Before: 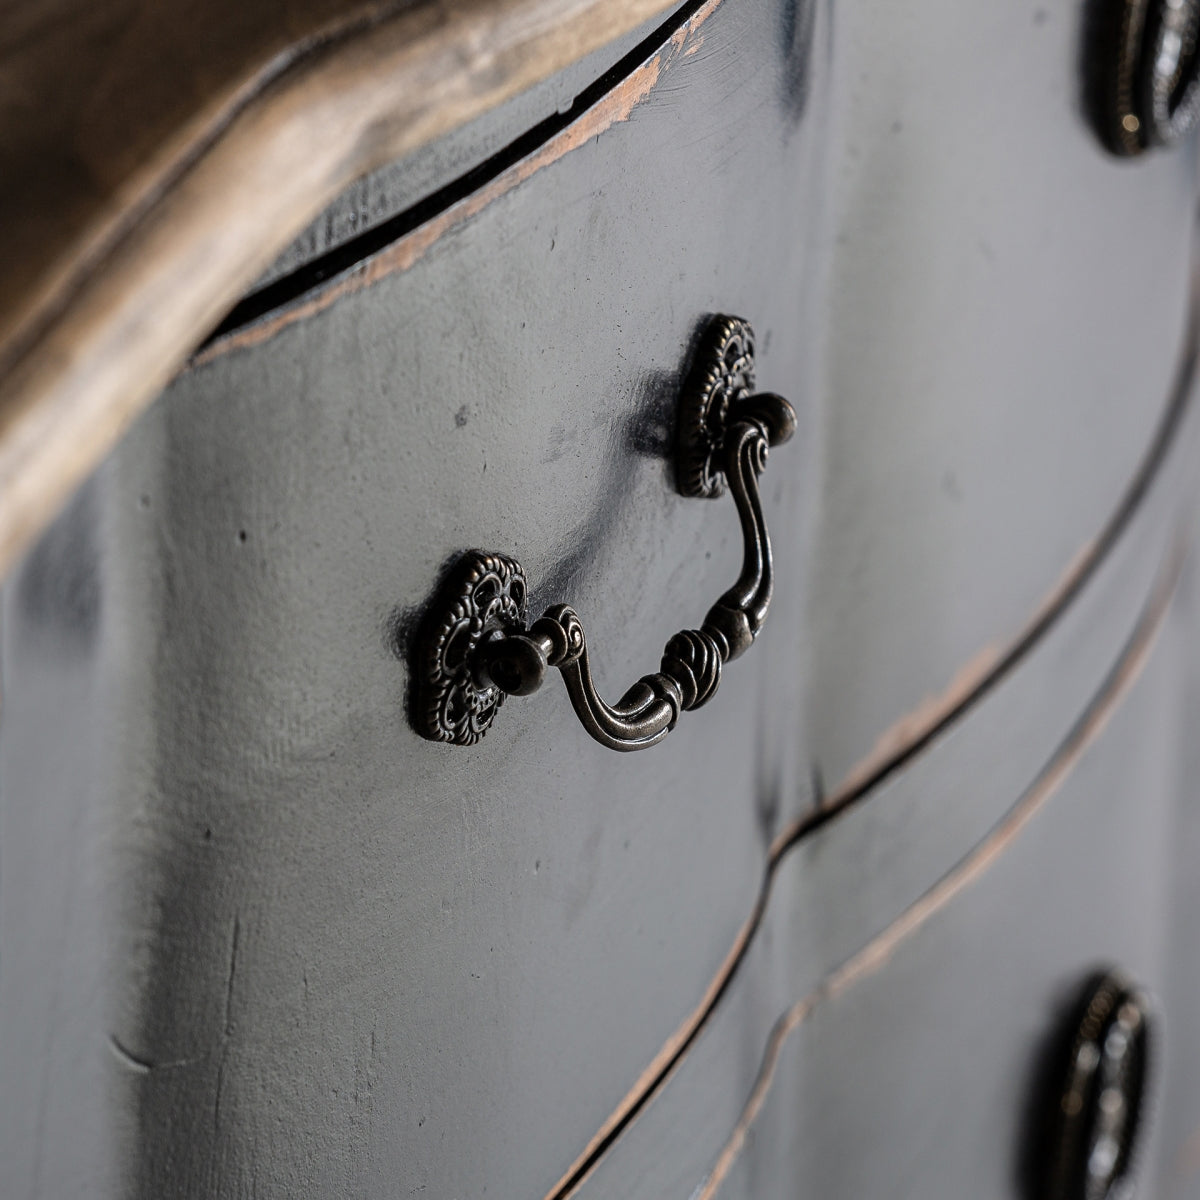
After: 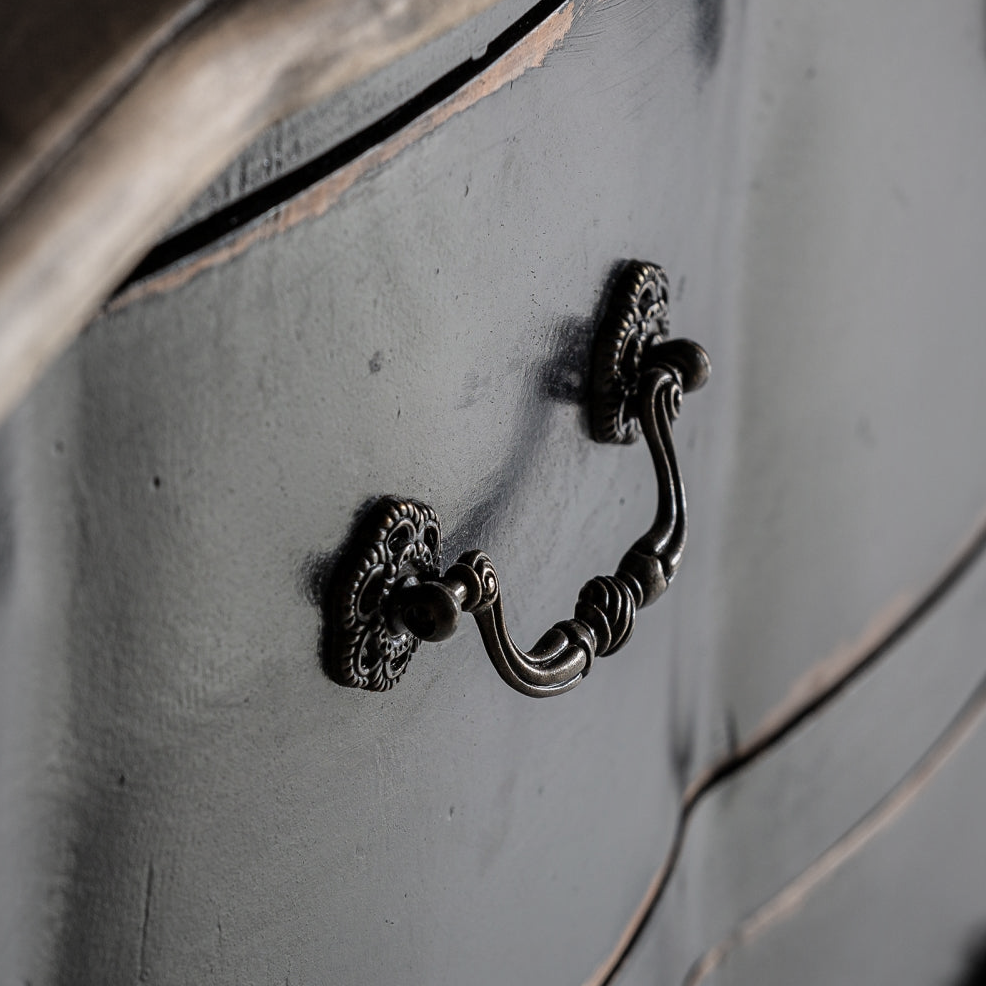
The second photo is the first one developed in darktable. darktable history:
crop and rotate: left 7.196%, top 4.574%, right 10.605%, bottom 13.178%
vignetting: fall-off start 18.21%, fall-off radius 137.95%, brightness -0.207, center (-0.078, 0.066), width/height ratio 0.62, shape 0.59
